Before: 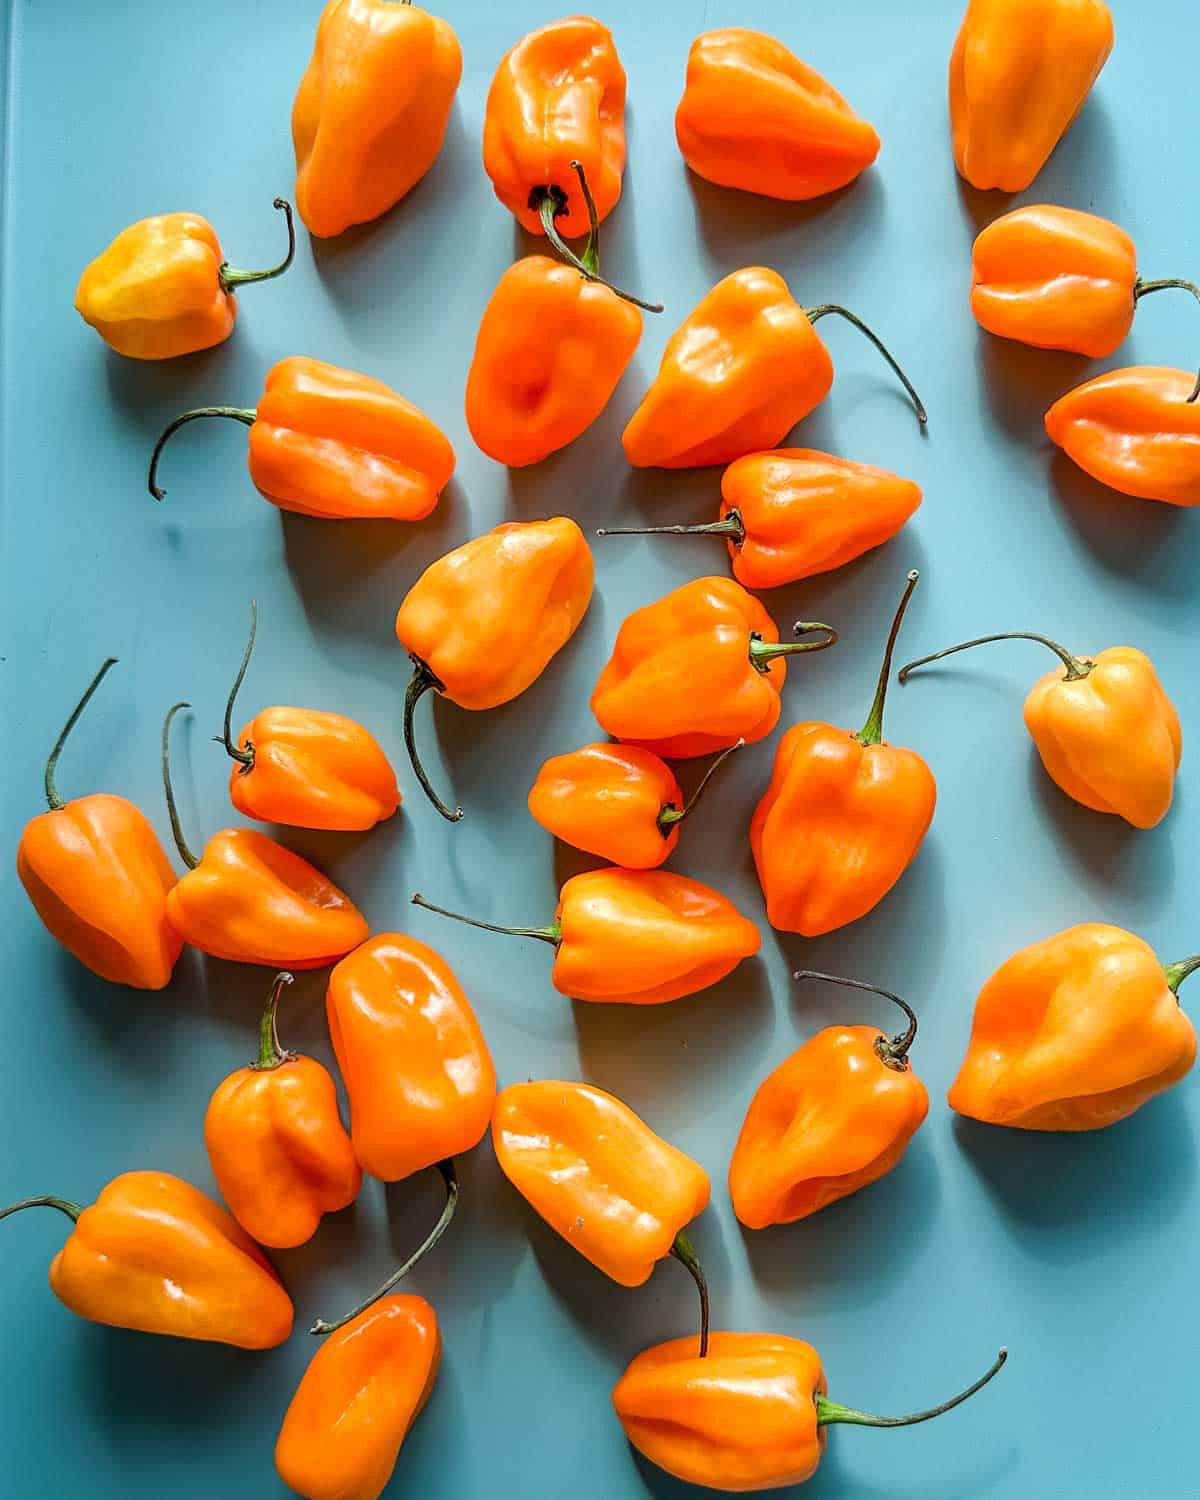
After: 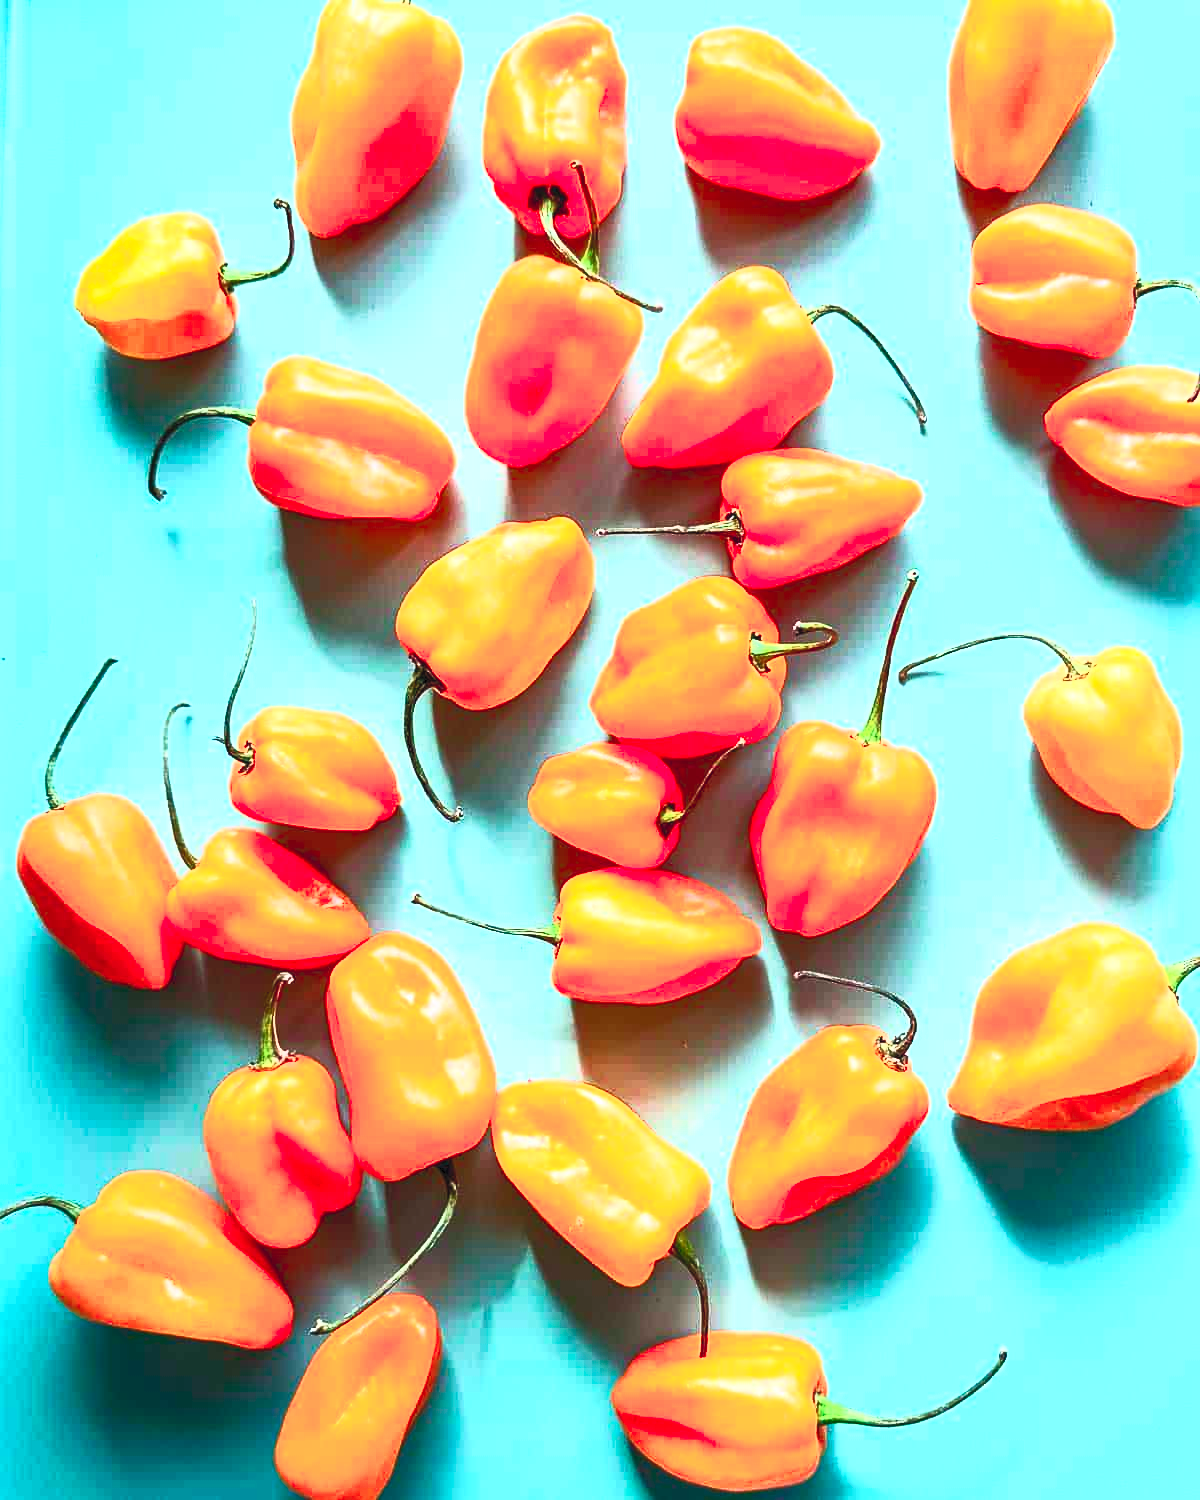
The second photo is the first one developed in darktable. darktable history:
velvia: on, module defaults
color contrast: blue-yellow contrast 0.62
contrast brightness saturation: contrast 1, brightness 1, saturation 1
